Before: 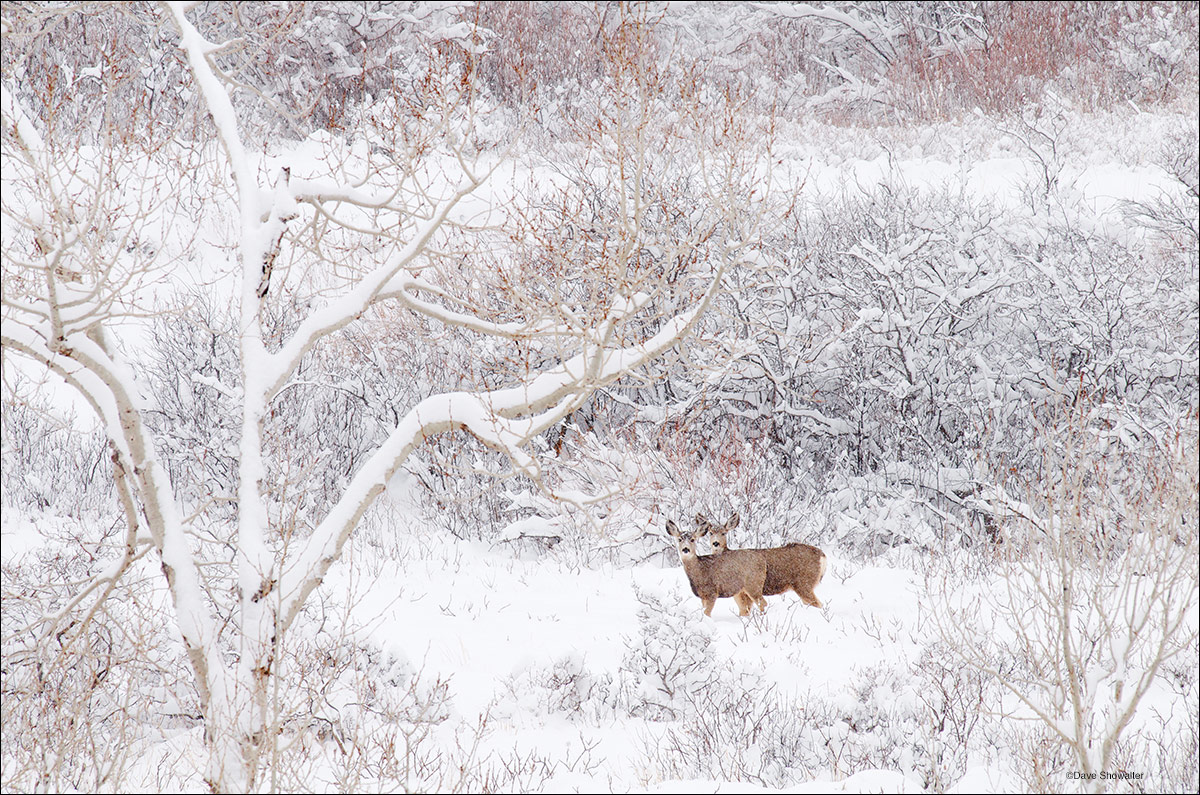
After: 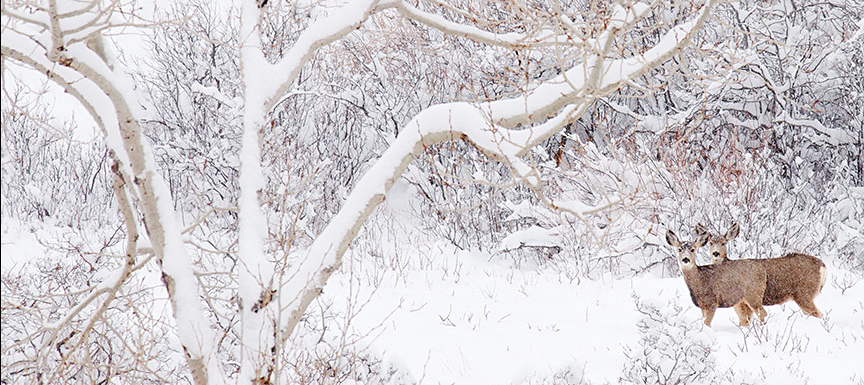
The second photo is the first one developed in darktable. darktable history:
crop: top 36.498%, right 27.964%, bottom 14.995%
sharpen: amount 0.2
